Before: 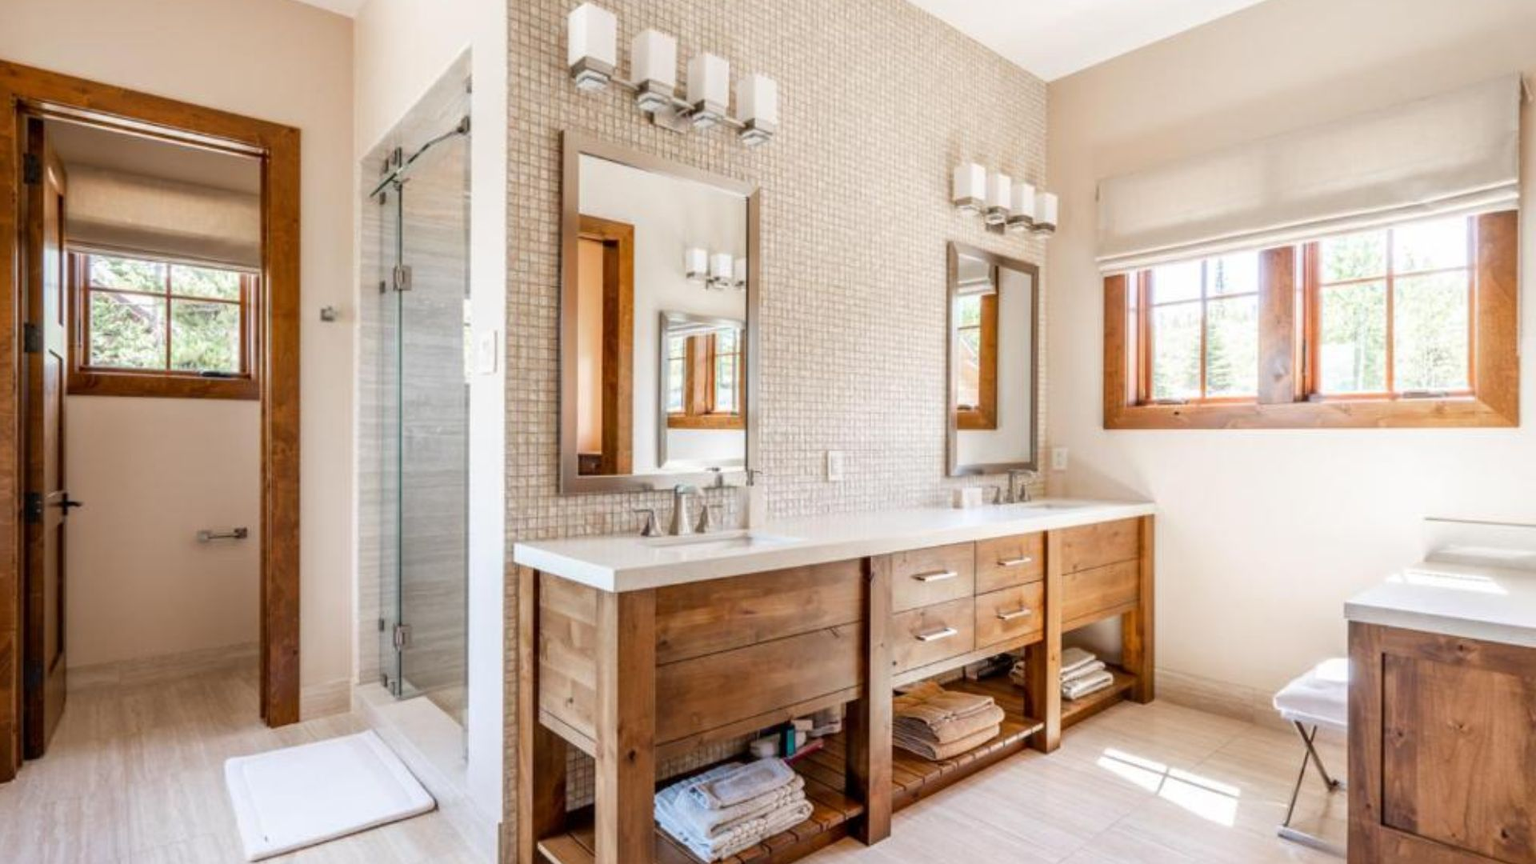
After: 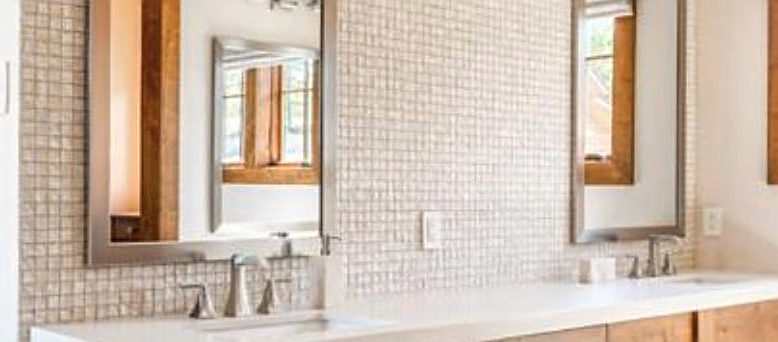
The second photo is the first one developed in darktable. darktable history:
sharpen: on, module defaults
crop: left 31.895%, top 32.682%, right 27.556%, bottom 35.578%
color zones: curves: ch0 [(0, 0.558) (0.143, 0.559) (0.286, 0.529) (0.429, 0.505) (0.571, 0.5) (0.714, 0.5) (0.857, 0.5) (1, 0.558)]; ch1 [(0, 0.469) (0.01, 0.469) (0.12, 0.446) (0.248, 0.469) (0.5, 0.5) (0.748, 0.5) (0.99, 0.469) (1, 0.469)]
